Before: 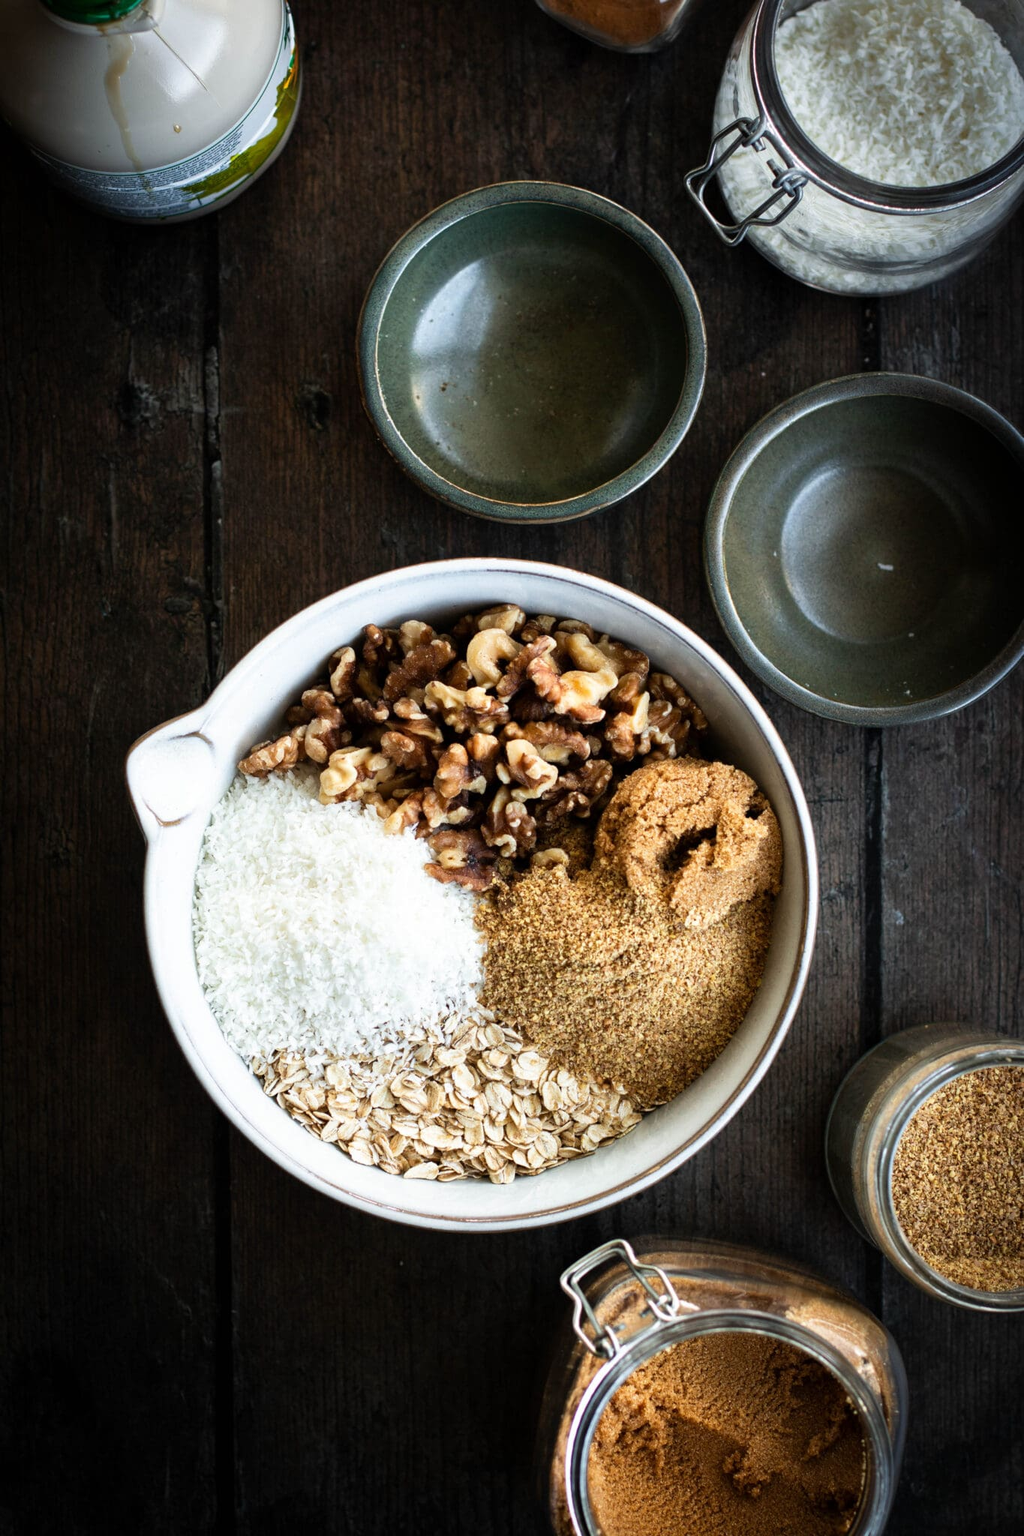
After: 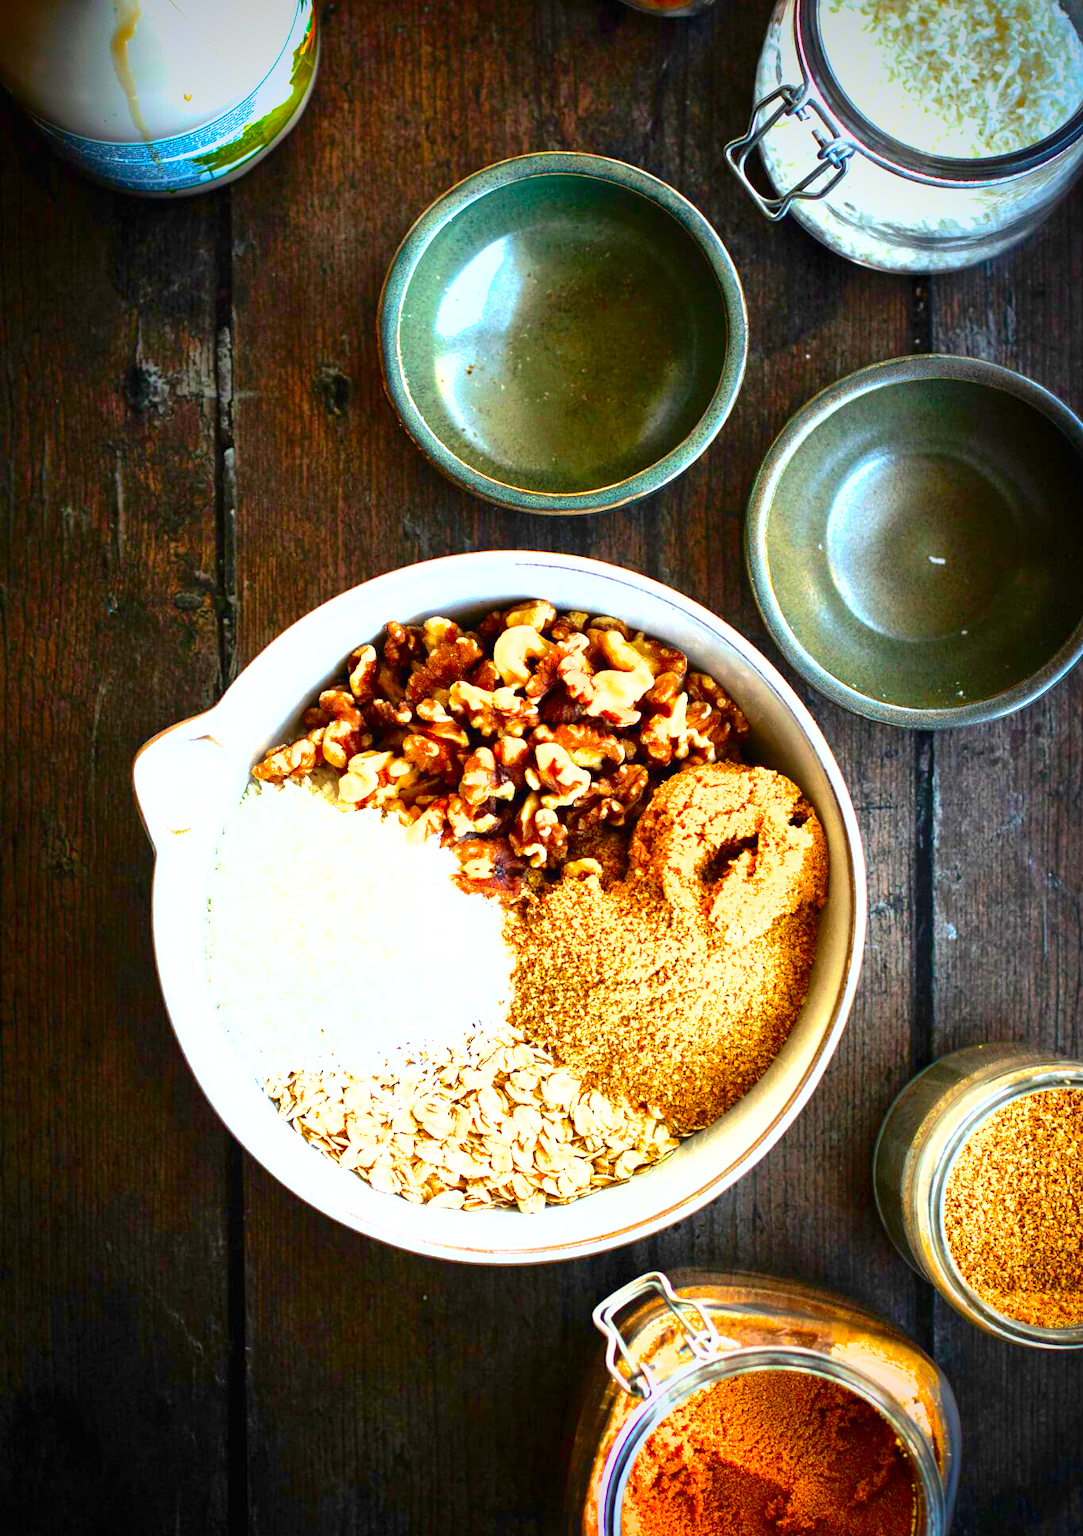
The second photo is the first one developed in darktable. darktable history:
tone equalizer: on, module defaults
white balance: emerald 1
crop and rotate: top 2.479%, bottom 3.018%
vignetting: fall-off start 88.53%, fall-off radius 44.2%, saturation 0.376, width/height ratio 1.161
contrast brightness saturation: contrast 0.26, brightness 0.02, saturation 0.87
shadows and highlights: on, module defaults
exposure: black level correction 0, exposure 1.5 EV, compensate exposure bias true, compensate highlight preservation false
